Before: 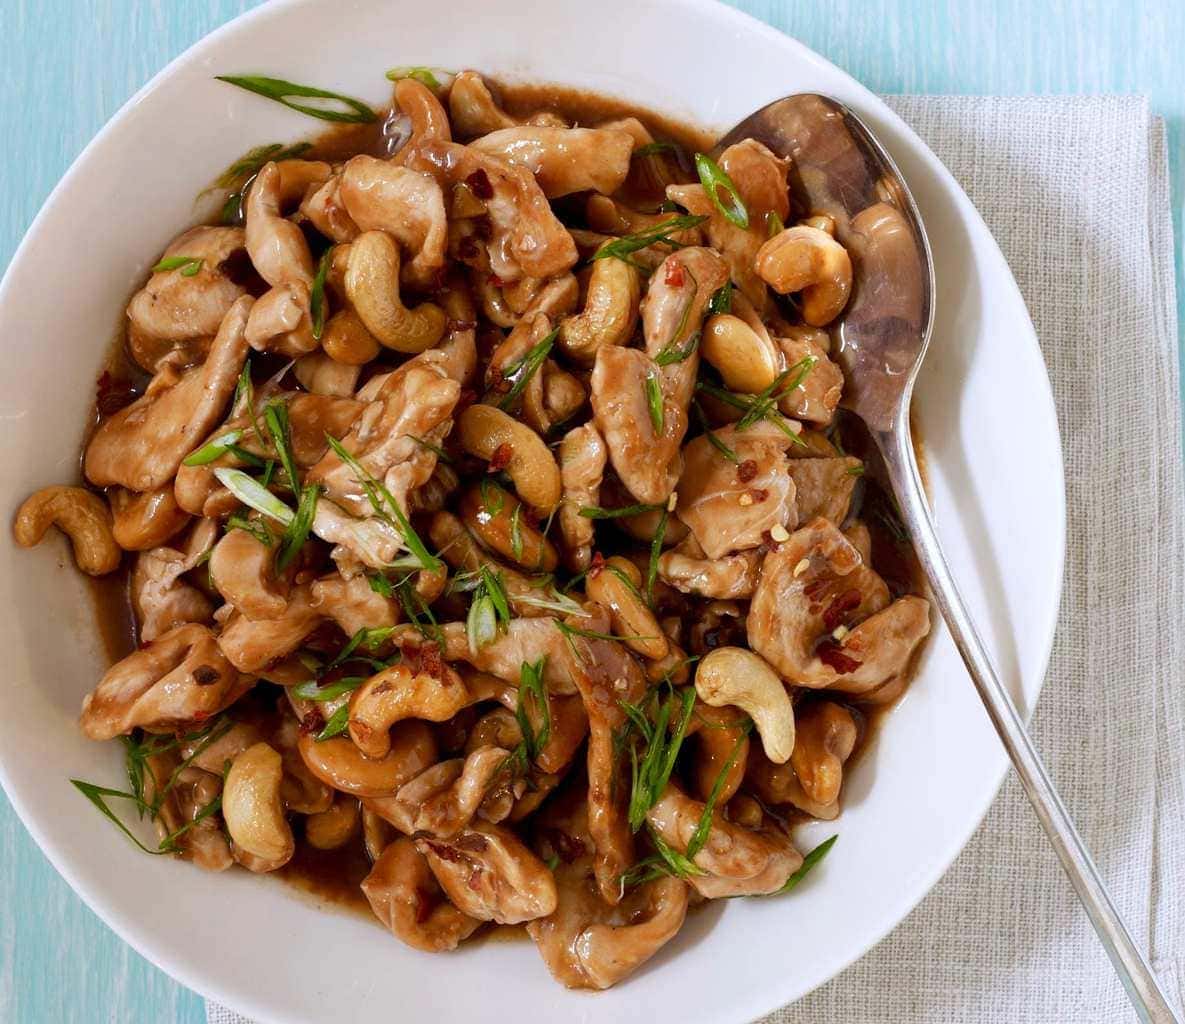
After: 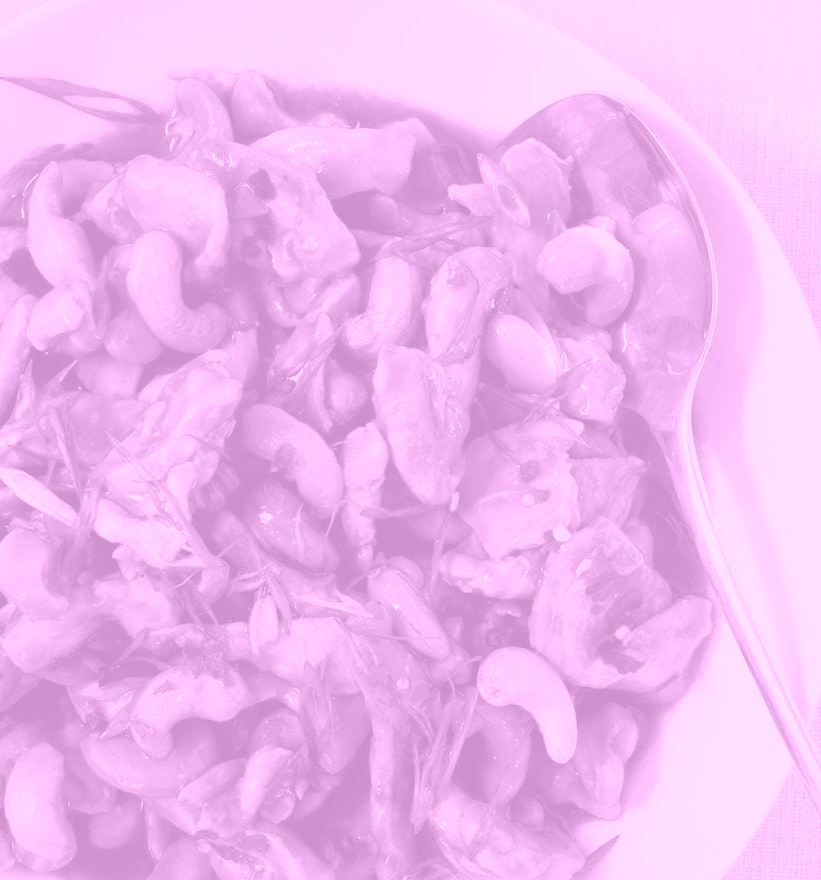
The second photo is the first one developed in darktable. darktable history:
crop: left 18.479%, right 12.2%, bottom 13.971%
colorize: hue 331.2°, saturation 69%, source mix 30.28%, lightness 69.02%, version 1
white balance: red 0.871, blue 1.249
